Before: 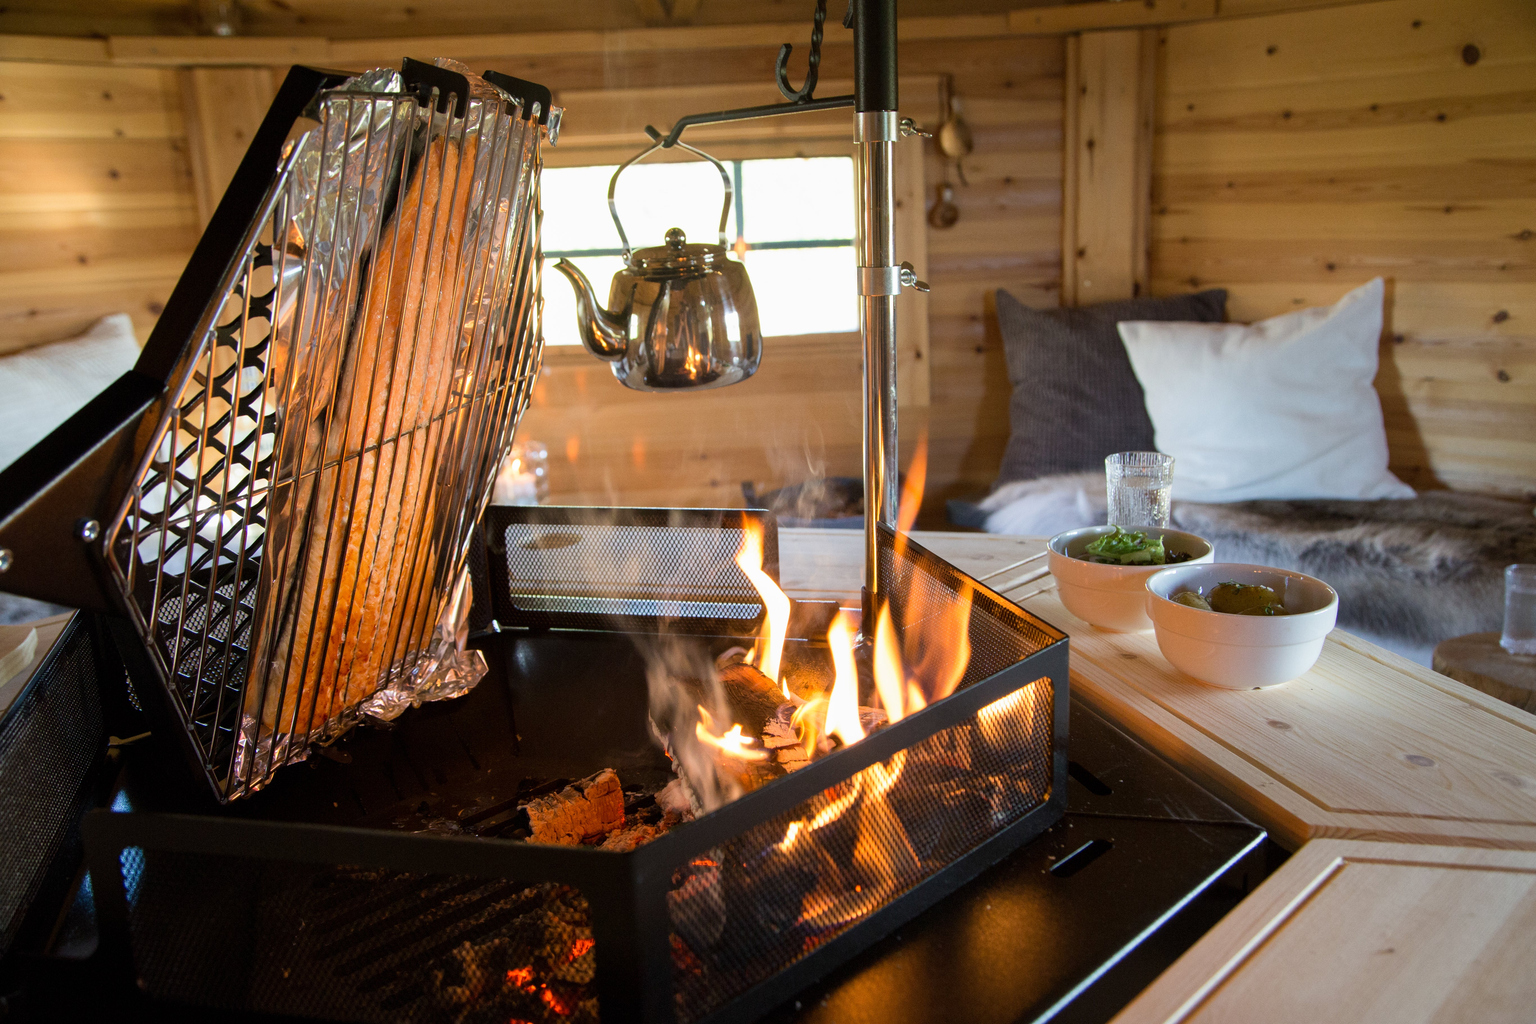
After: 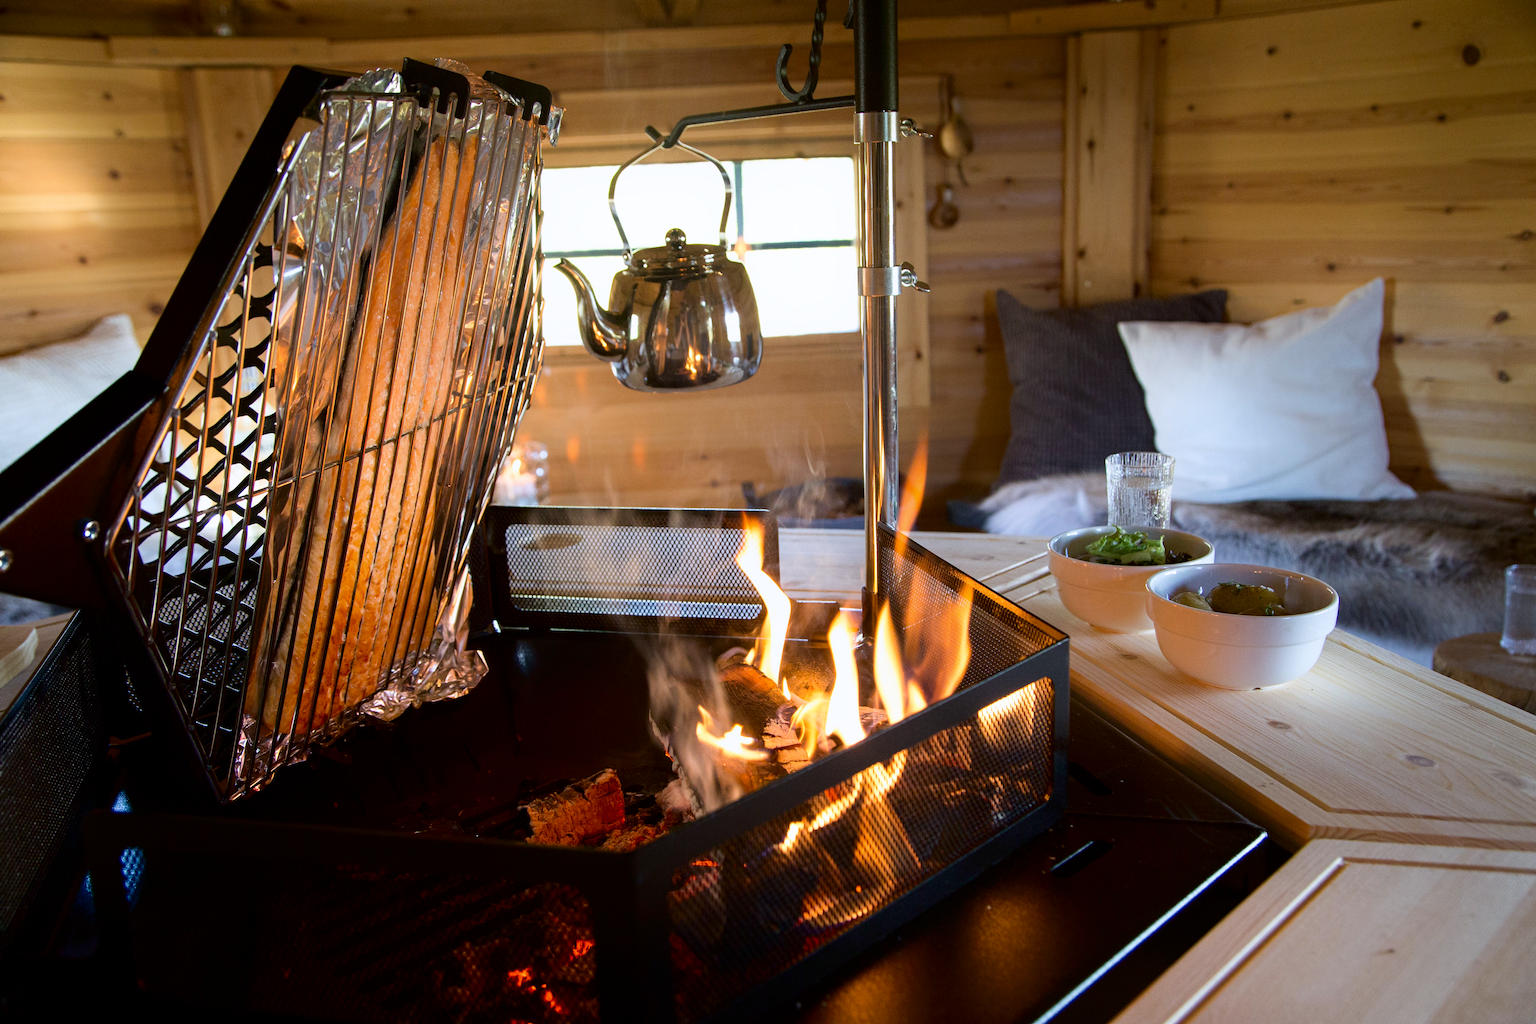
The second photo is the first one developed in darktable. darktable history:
shadows and highlights: shadows -62.32, white point adjustment -5.22, highlights 61.59
haze removal: compatibility mode true, adaptive false
white balance: red 0.984, blue 1.059
